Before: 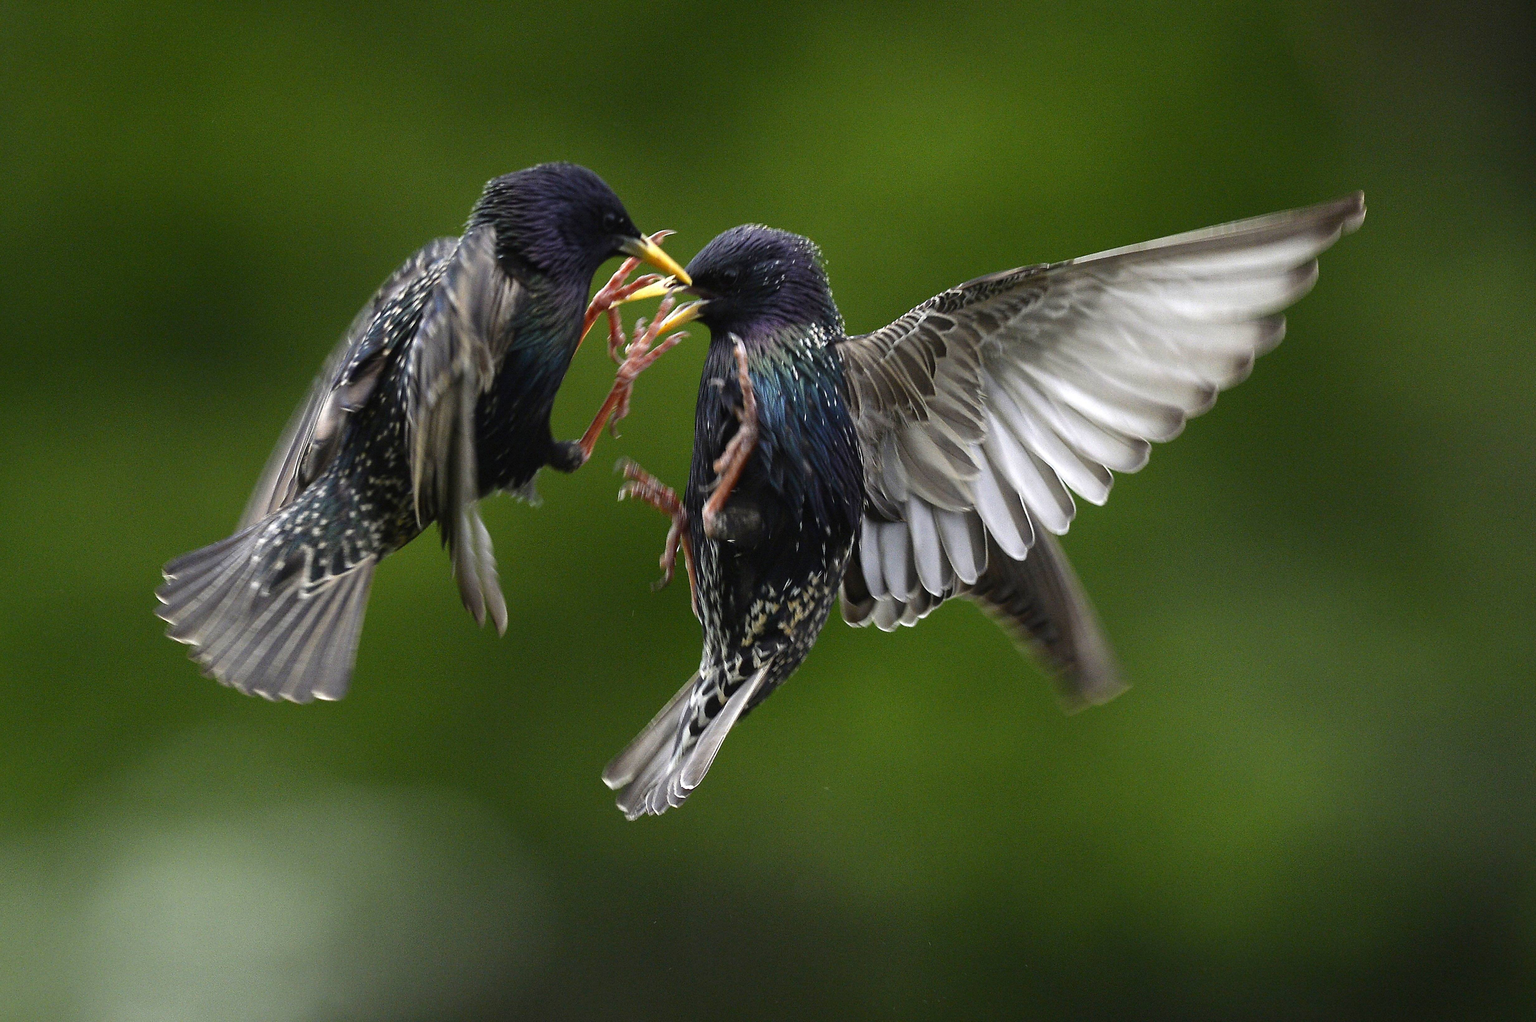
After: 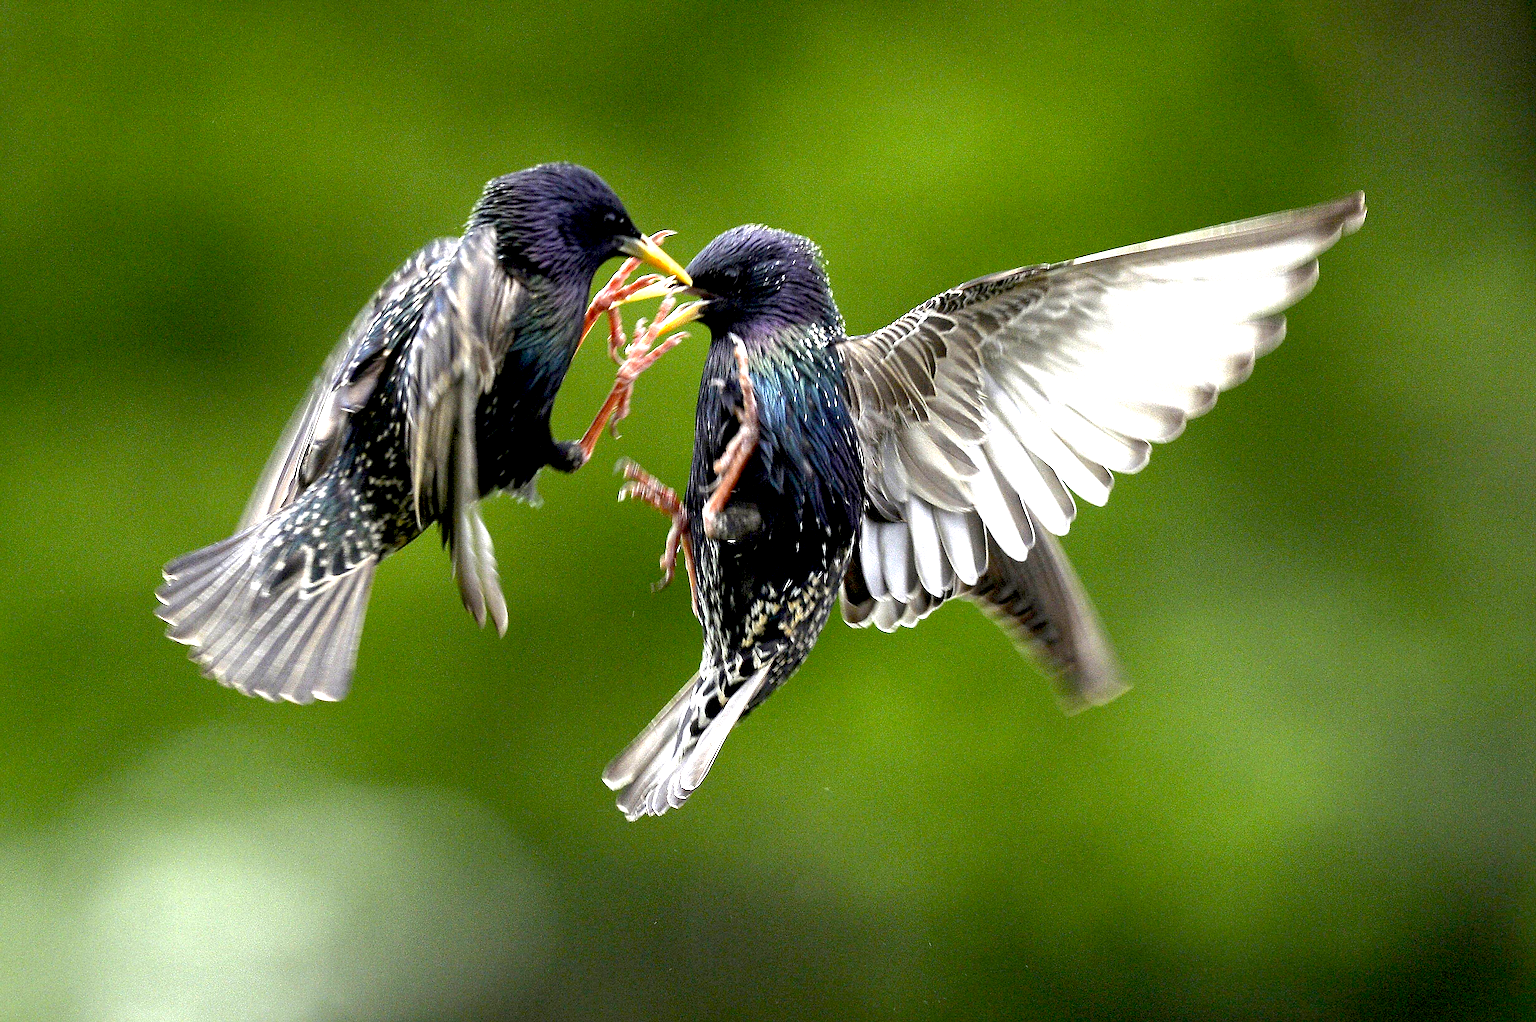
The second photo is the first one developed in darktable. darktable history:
tone equalizer: edges refinement/feathering 500, mask exposure compensation -1.57 EV, preserve details no
local contrast: highlights 106%, shadows 98%, detail 119%, midtone range 0.2
exposure: black level correction 0.009, exposure 1.413 EV, compensate highlight preservation false
sharpen: on, module defaults
shadows and highlights: shadows 25.77, highlights -24.75
